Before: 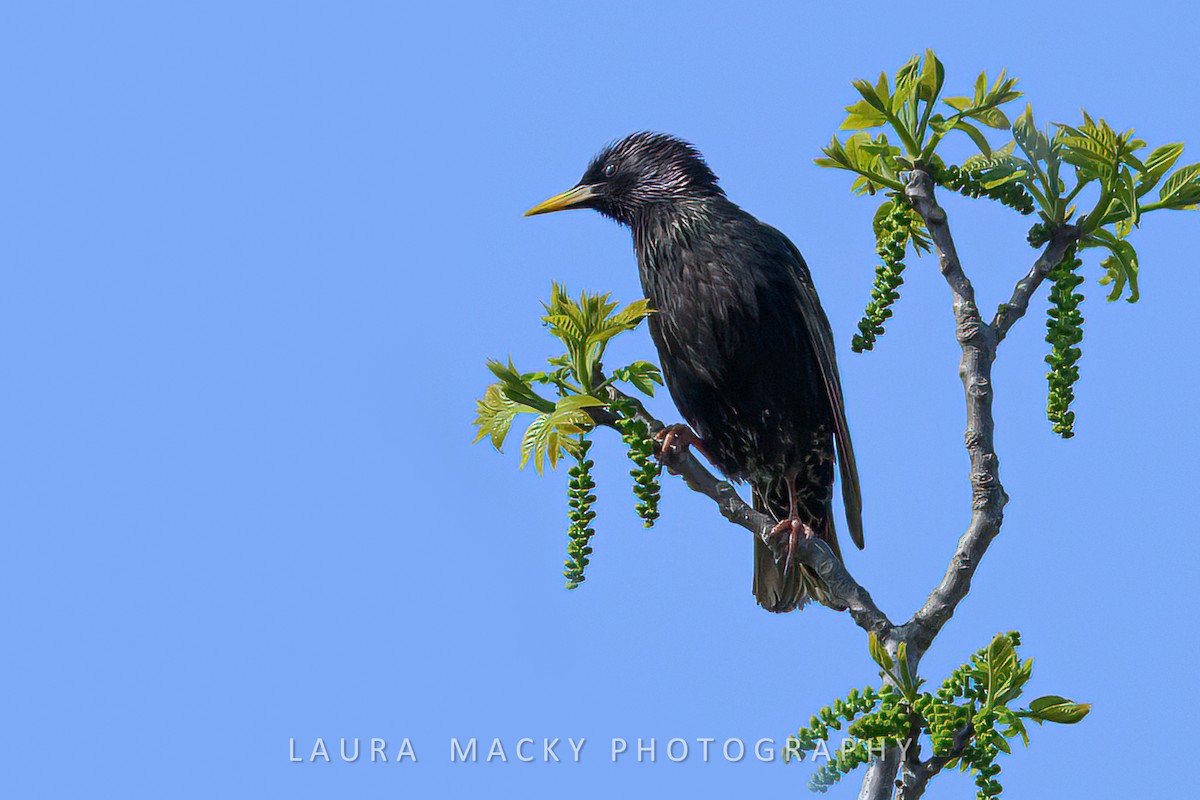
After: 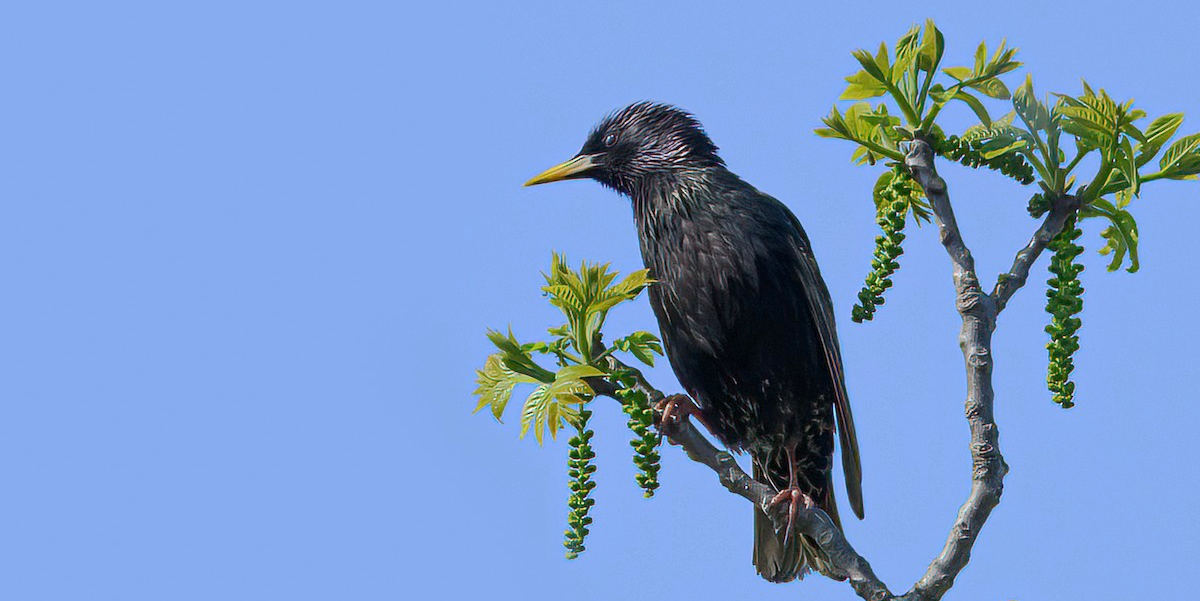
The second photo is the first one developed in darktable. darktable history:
crop: top 3.836%, bottom 21.022%
base curve: curves: ch0 [(0, 0) (0.235, 0.266) (0.503, 0.496) (0.786, 0.72) (1, 1)], exposure shift 0.01, preserve colors none
